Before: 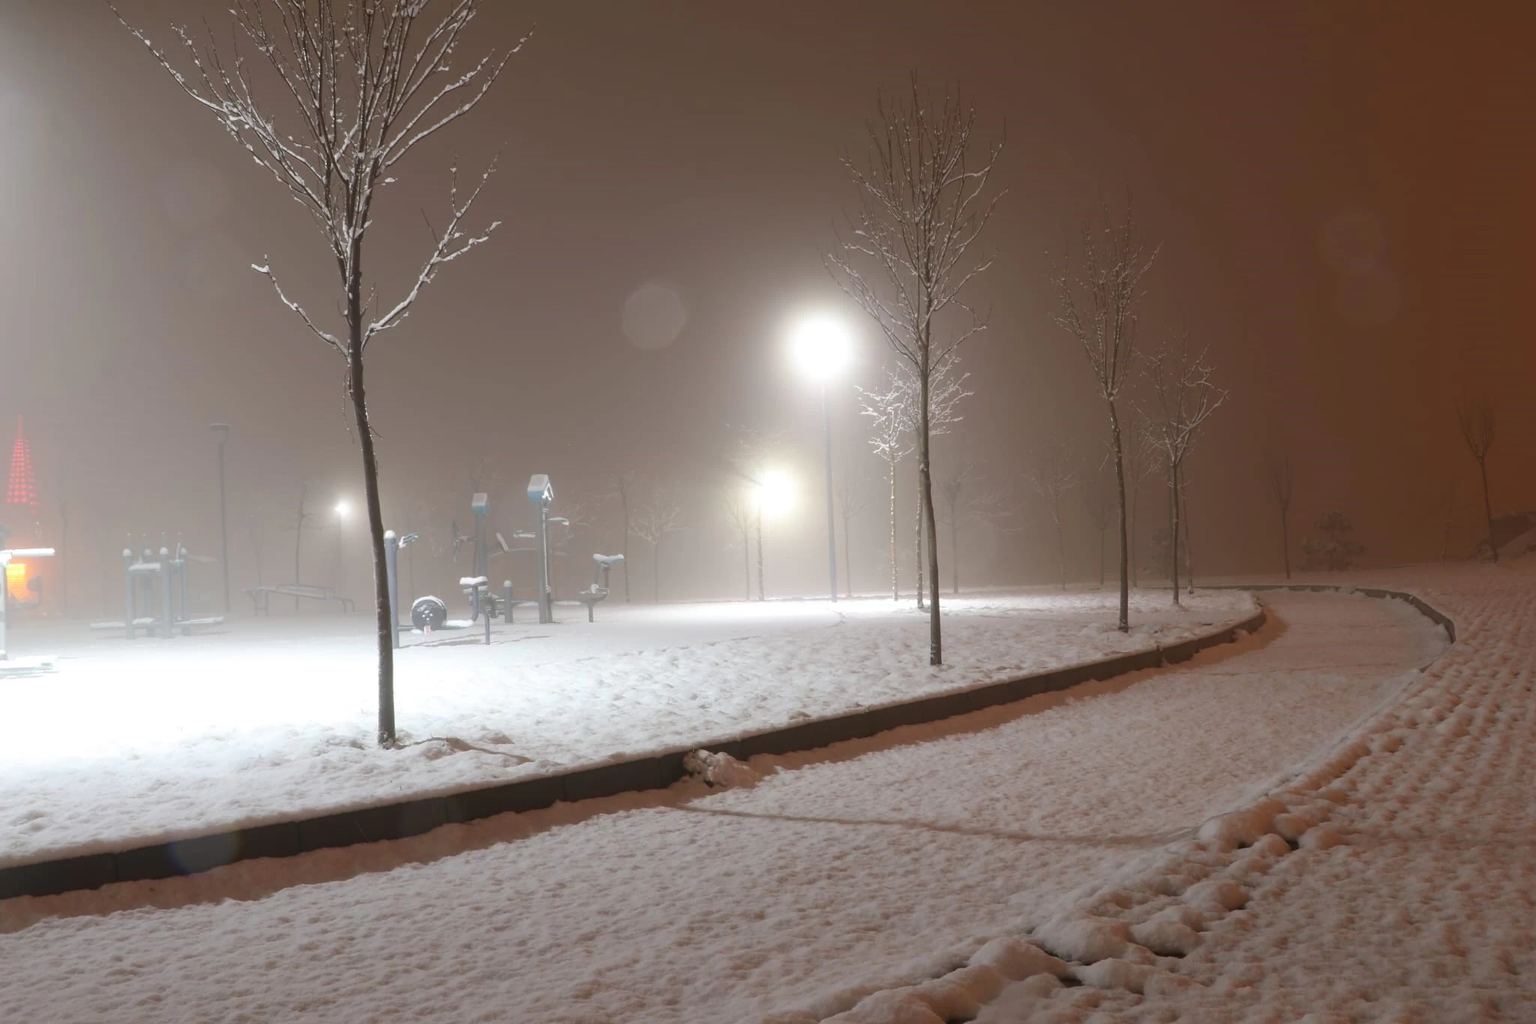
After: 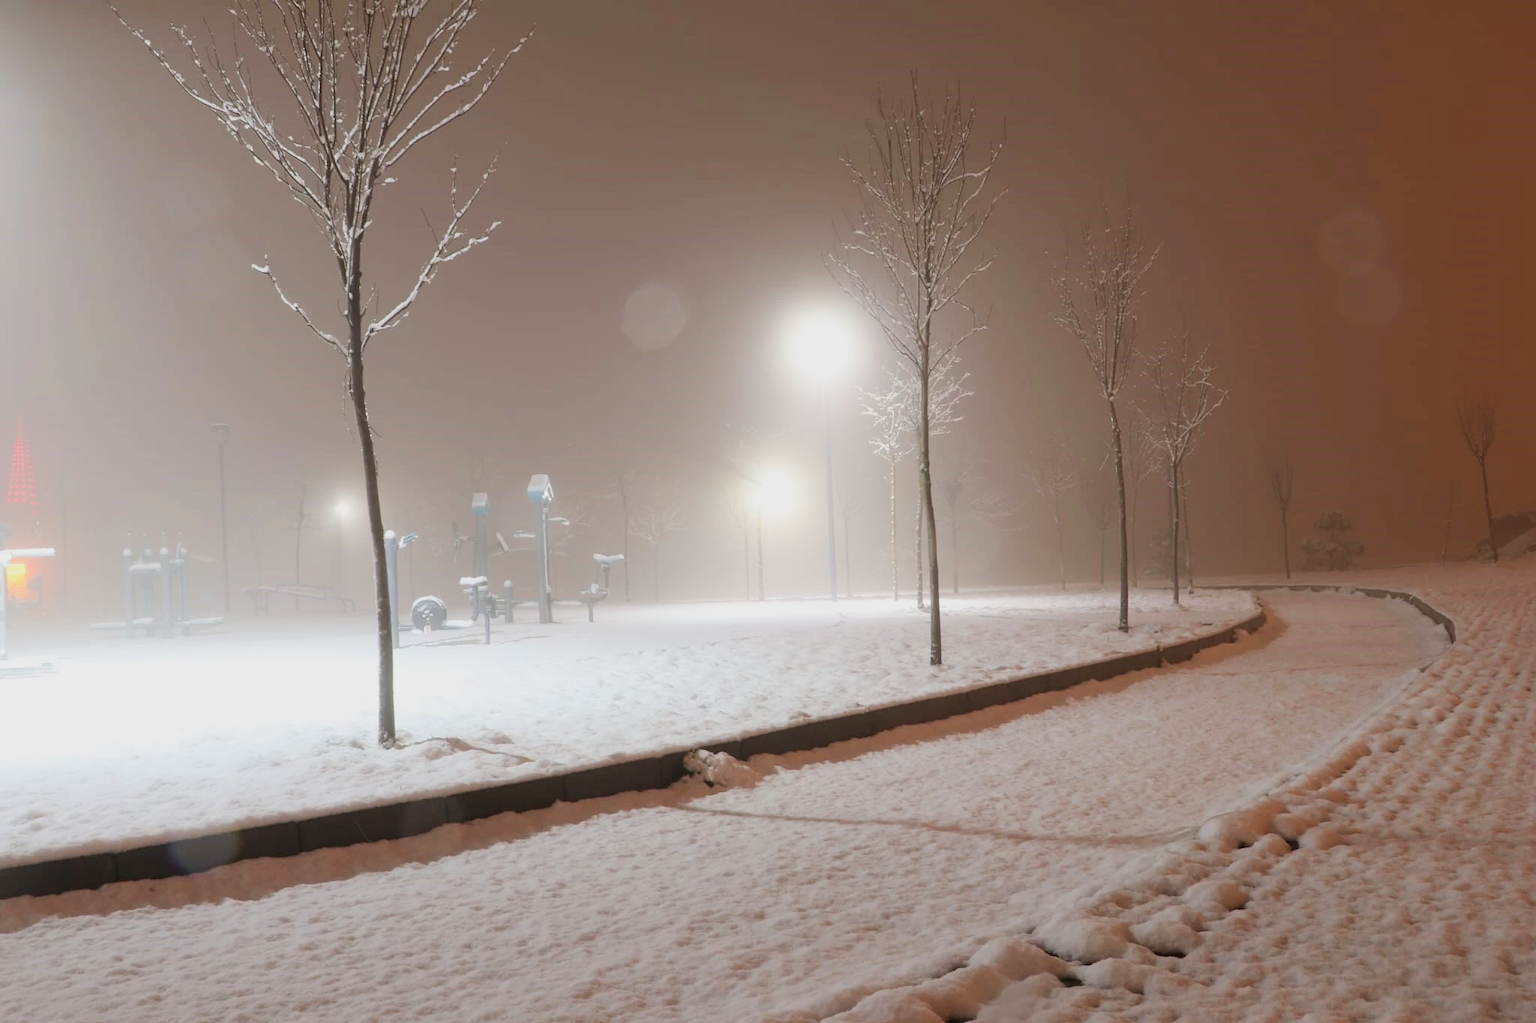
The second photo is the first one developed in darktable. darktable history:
filmic rgb: black relative exposure -7.65 EV, white relative exposure 4.56 EV, hardness 3.61
exposure: exposure 0.7 EV, compensate highlight preservation false
